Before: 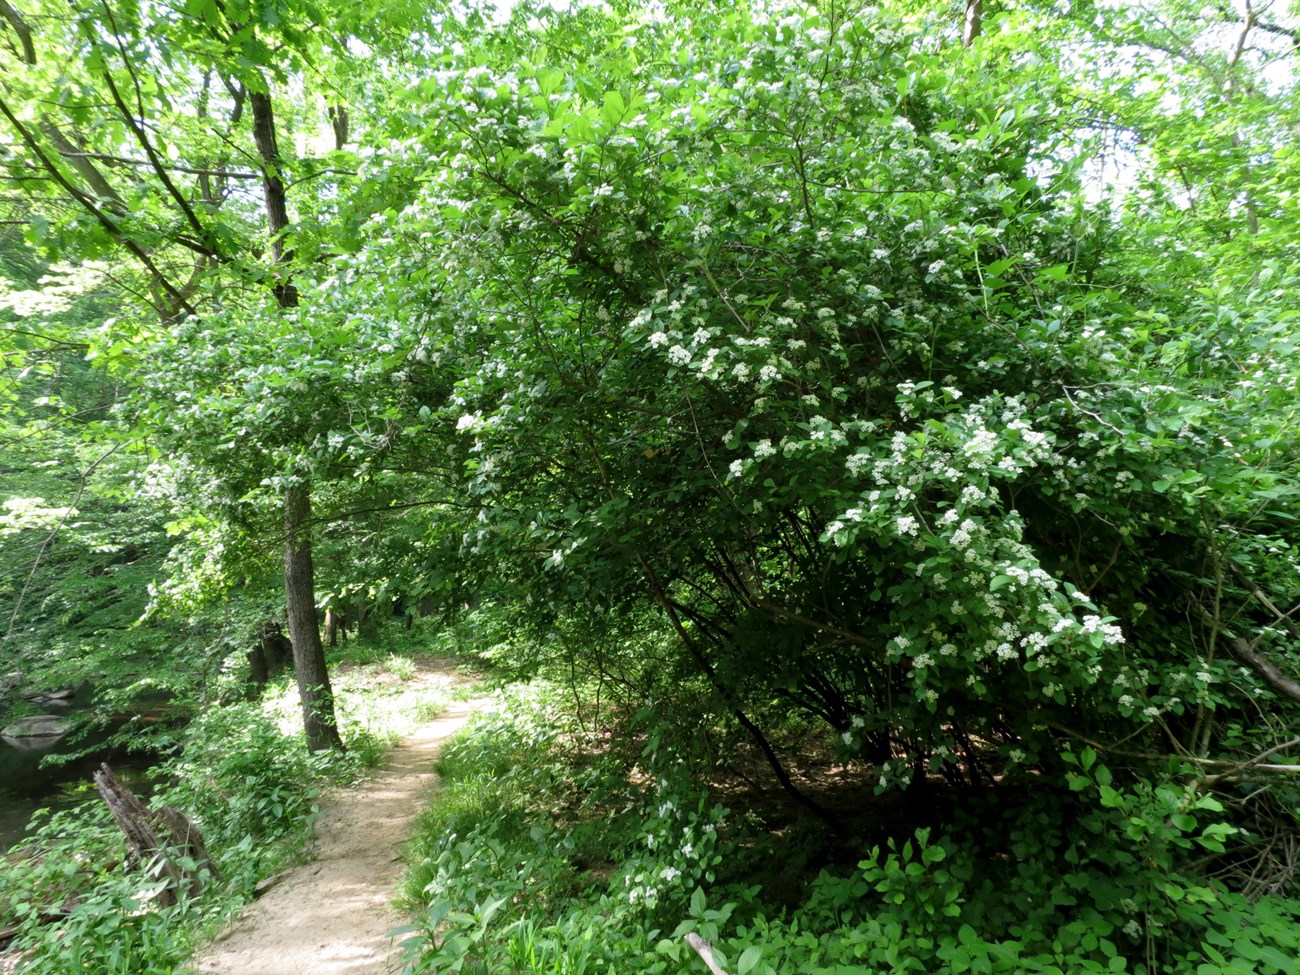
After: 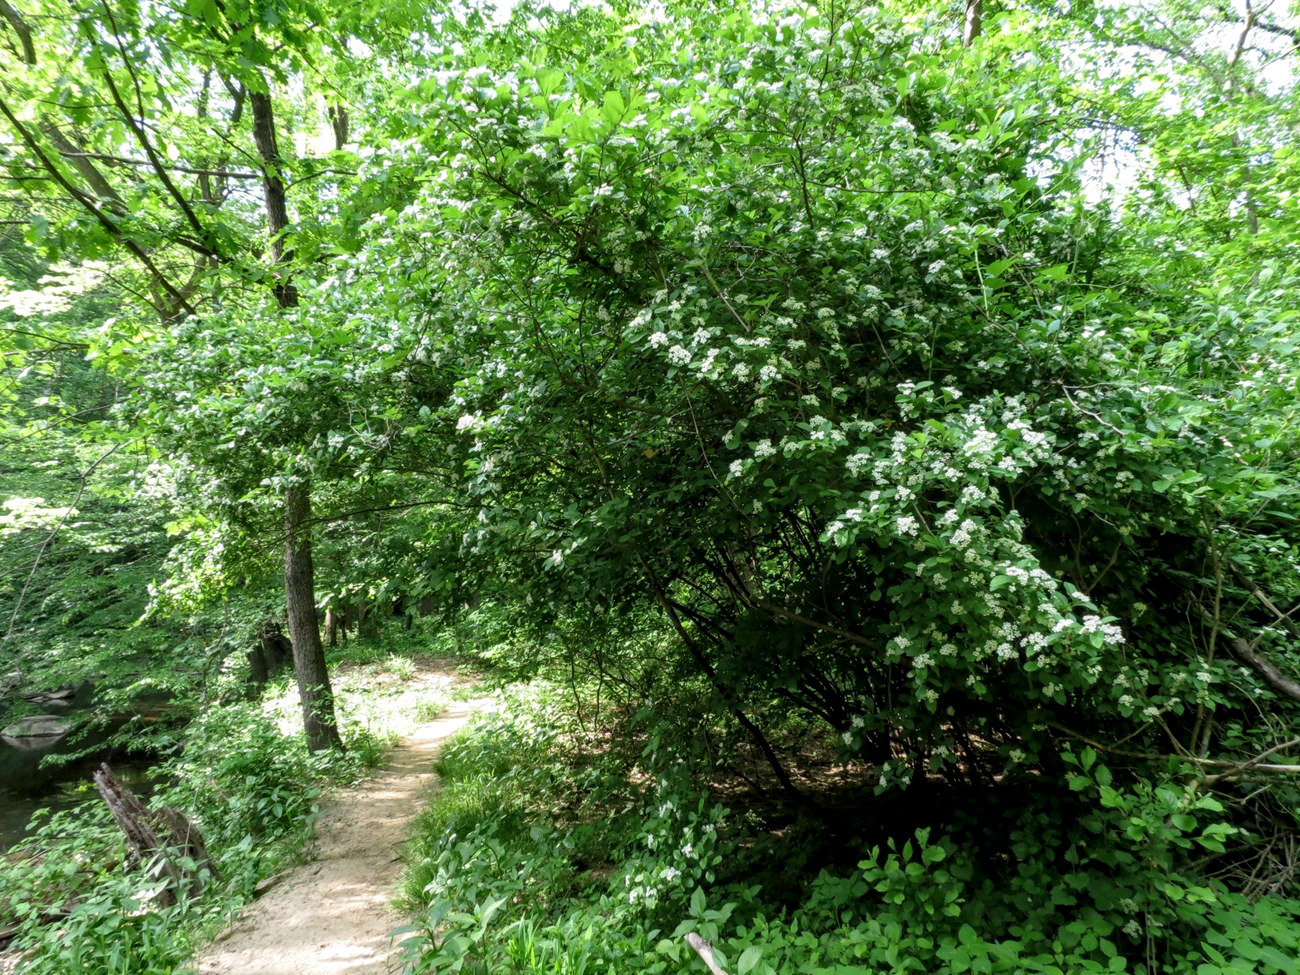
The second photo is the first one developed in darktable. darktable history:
local contrast: highlights 26%, detail 130%
